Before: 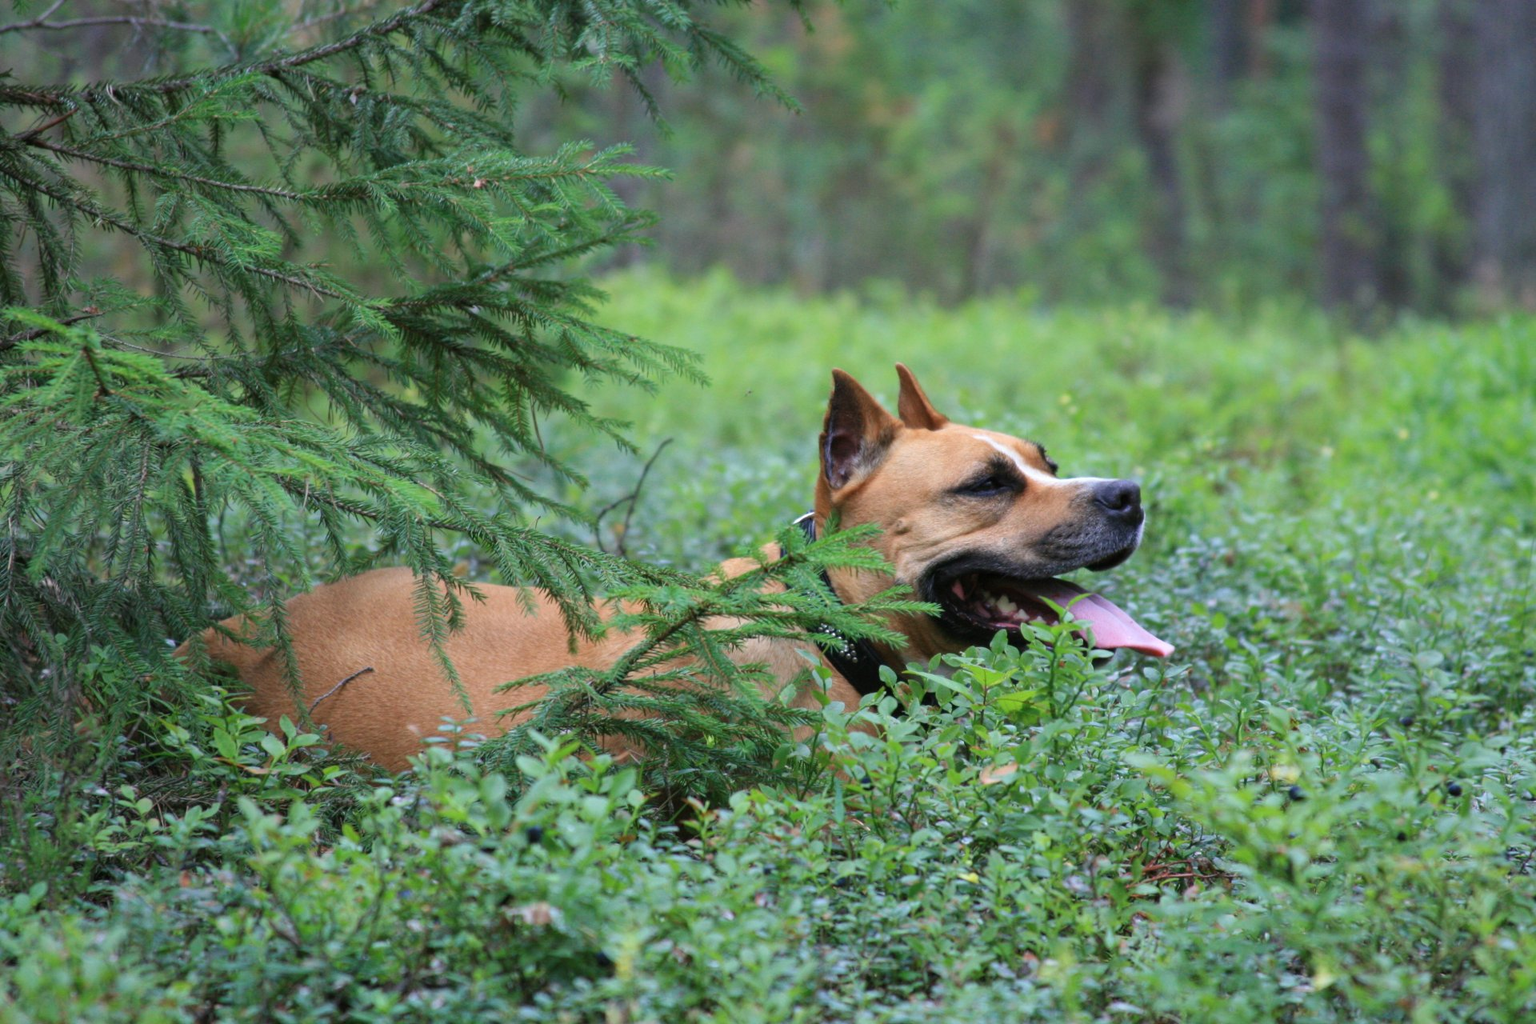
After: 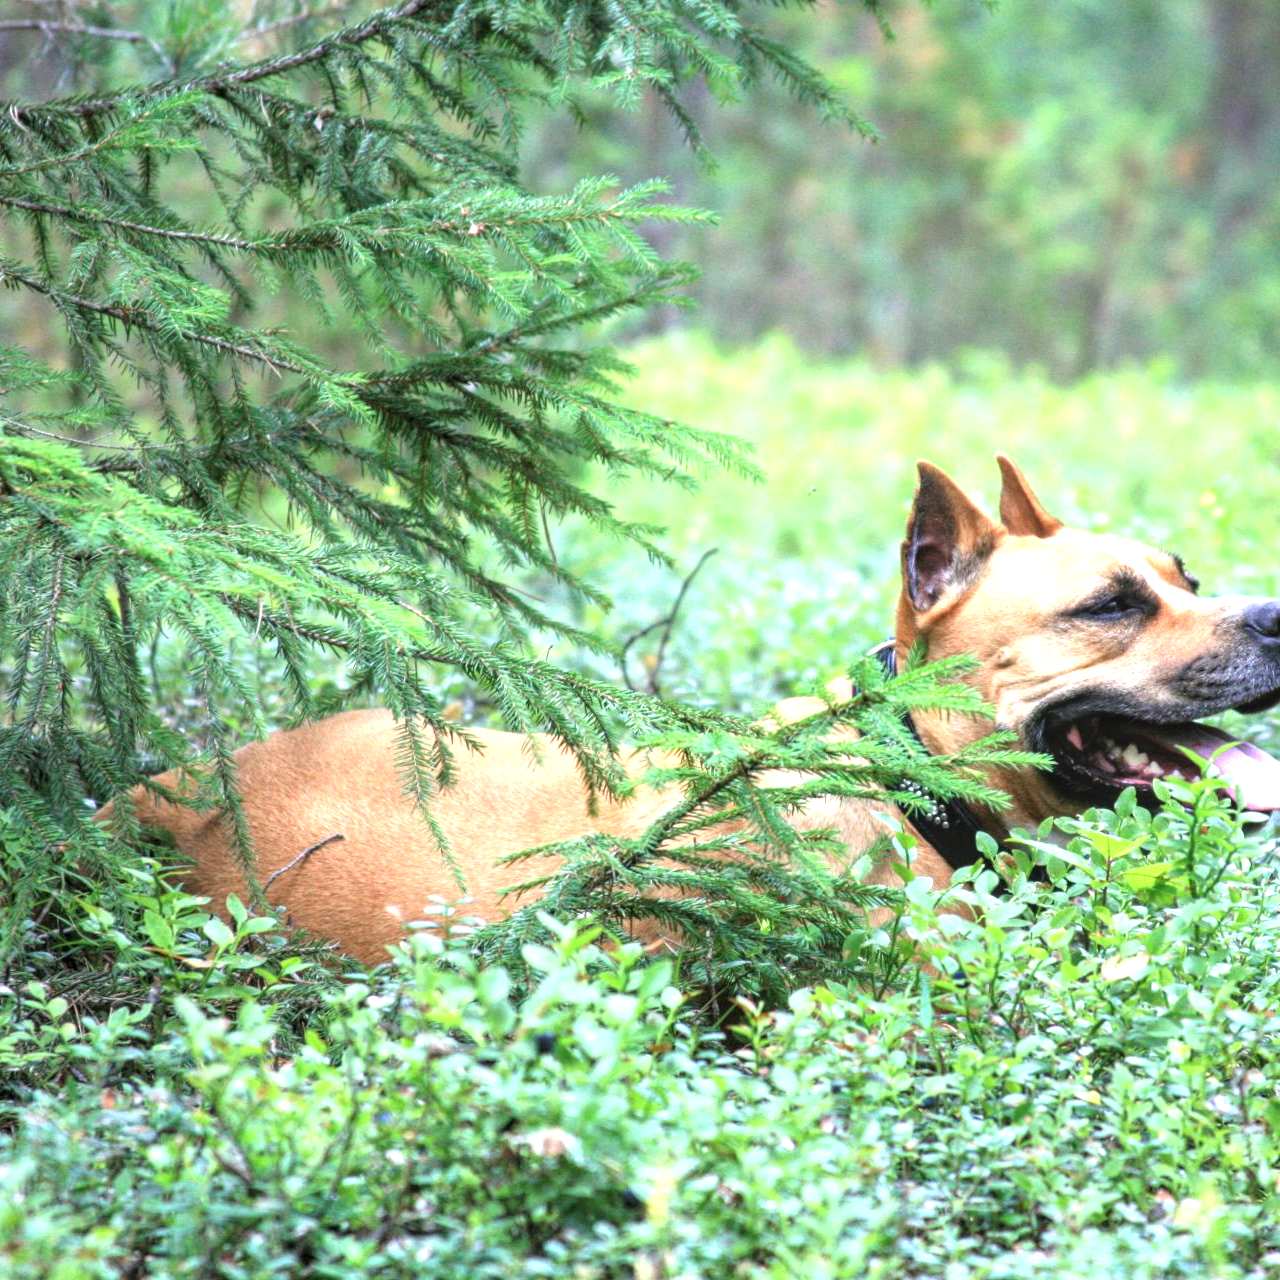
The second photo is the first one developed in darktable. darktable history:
exposure: black level correction 0, exposure 0.704 EV, compensate highlight preservation false
local contrast: on, module defaults
tone equalizer: -8 EV -0.746 EV, -7 EV -0.734 EV, -6 EV -0.609 EV, -5 EV -0.391 EV, -3 EV 0.374 EV, -2 EV 0.6 EV, -1 EV 0.677 EV, +0 EV 0.721 EV
crop and rotate: left 6.438%, right 26.863%
